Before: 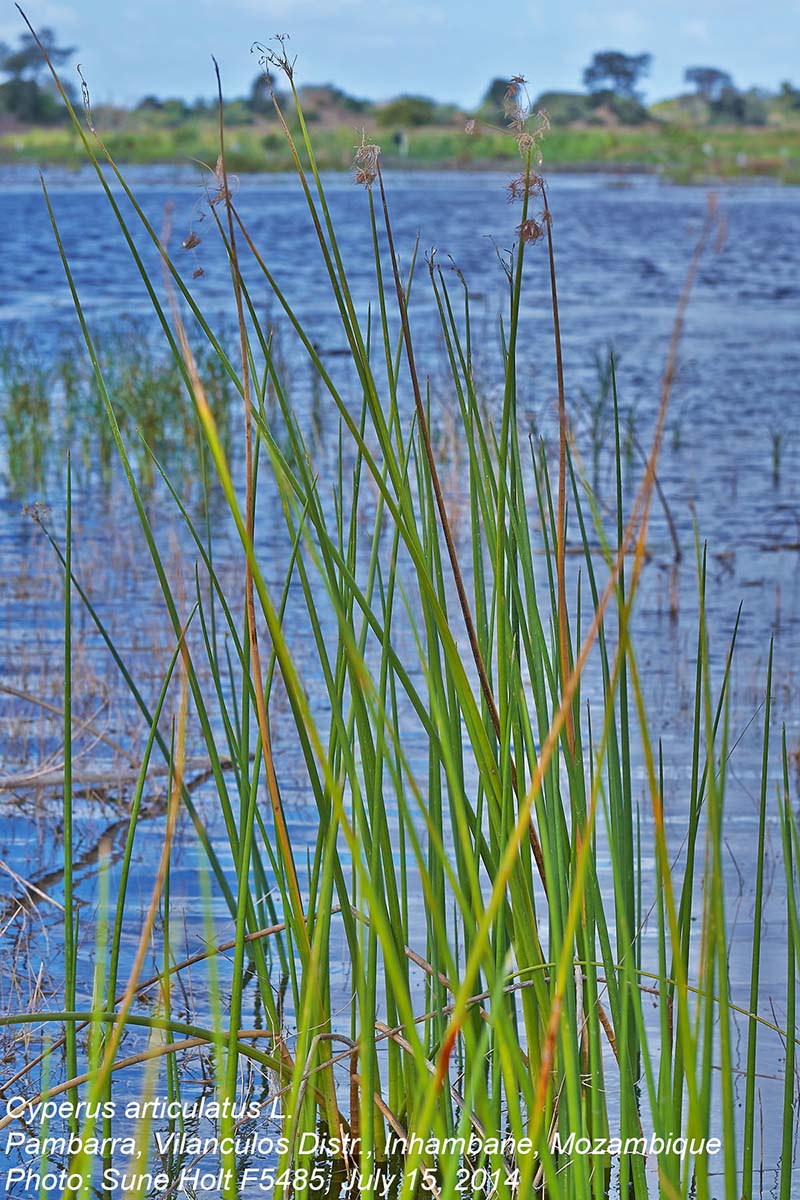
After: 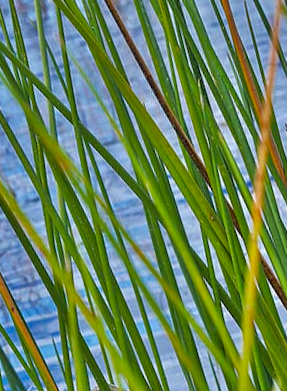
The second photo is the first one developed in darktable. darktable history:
crop: left 40.878%, top 39.176%, right 25.993%, bottom 3.081%
rotate and perspective: rotation -14.8°, crop left 0.1, crop right 0.903, crop top 0.25, crop bottom 0.748
shadows and highlights: highlights 70.7, soften with gaussian
local contrast: on, module defaults
color balance rgb: shadows fall-off 101%, linear chroma grading › mid-tones 7.63%, perceptual saturation grading › mid-tones 11.68%, mask middle-gray fulcrum 22.45%, global vibrance 10.11%, saturation formula JzAzBz (2021)
